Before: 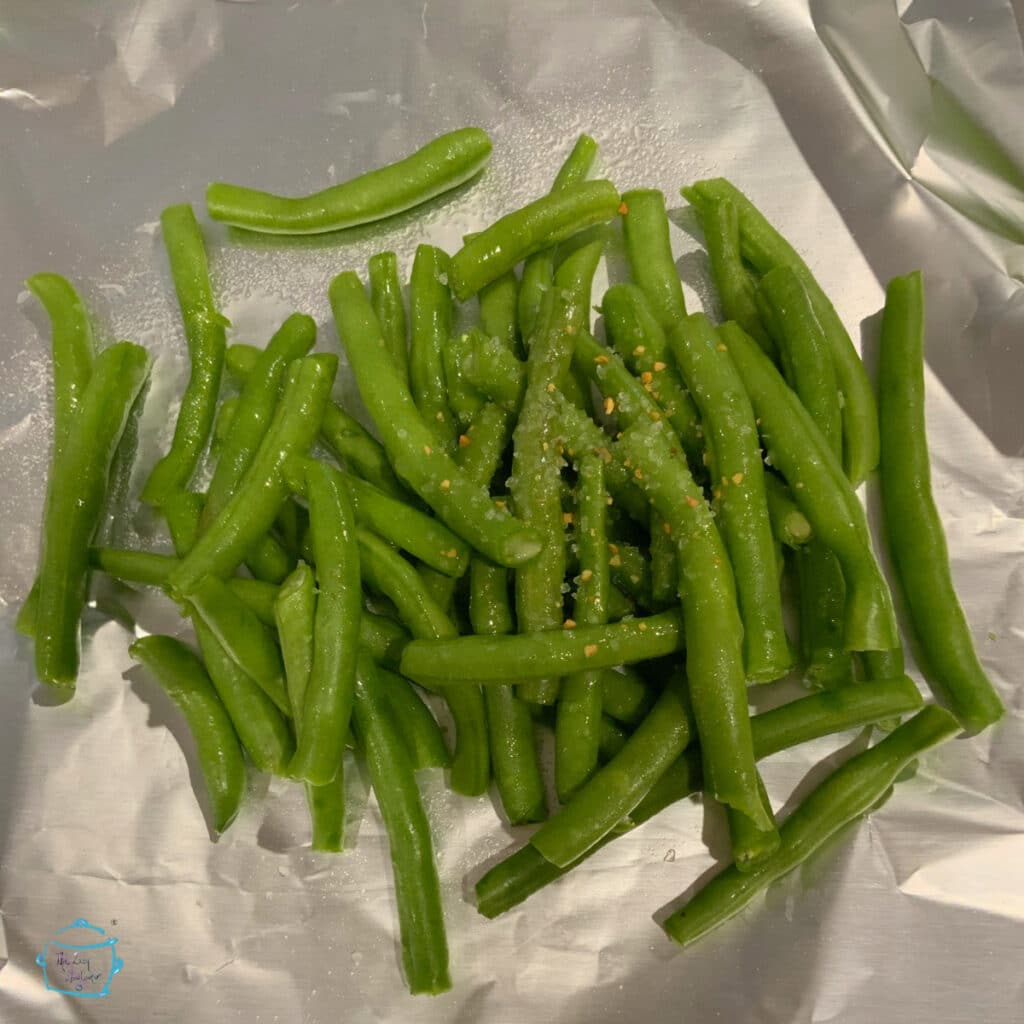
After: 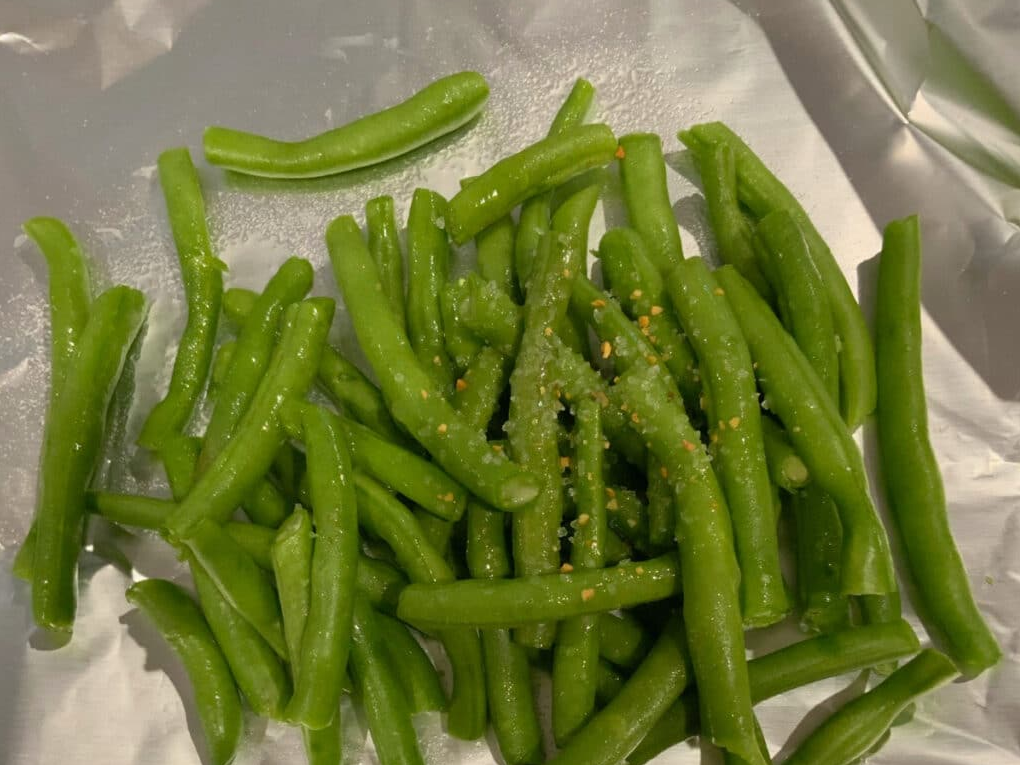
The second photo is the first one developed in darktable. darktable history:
white balance: red 1, blue 1
crop: left 0.387%, top 5.469%, bottom 19.809%
